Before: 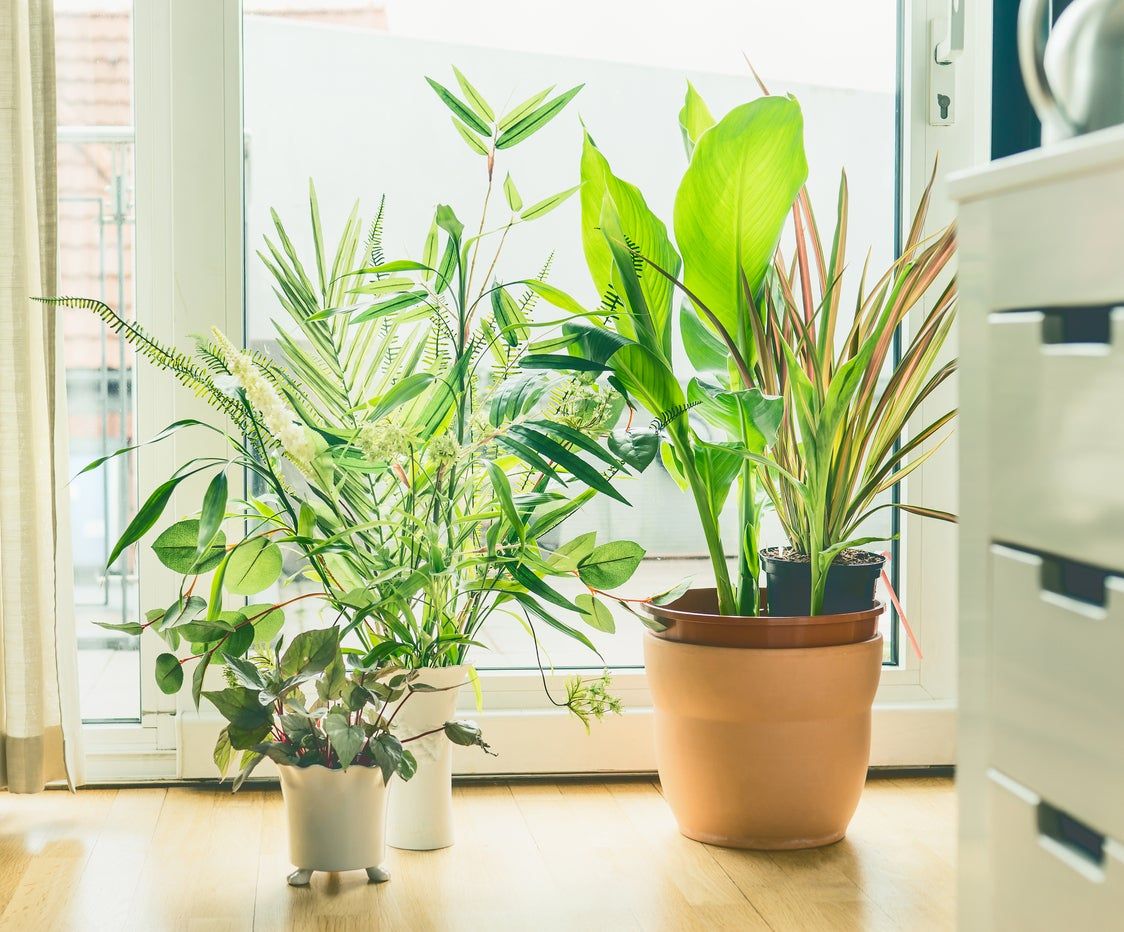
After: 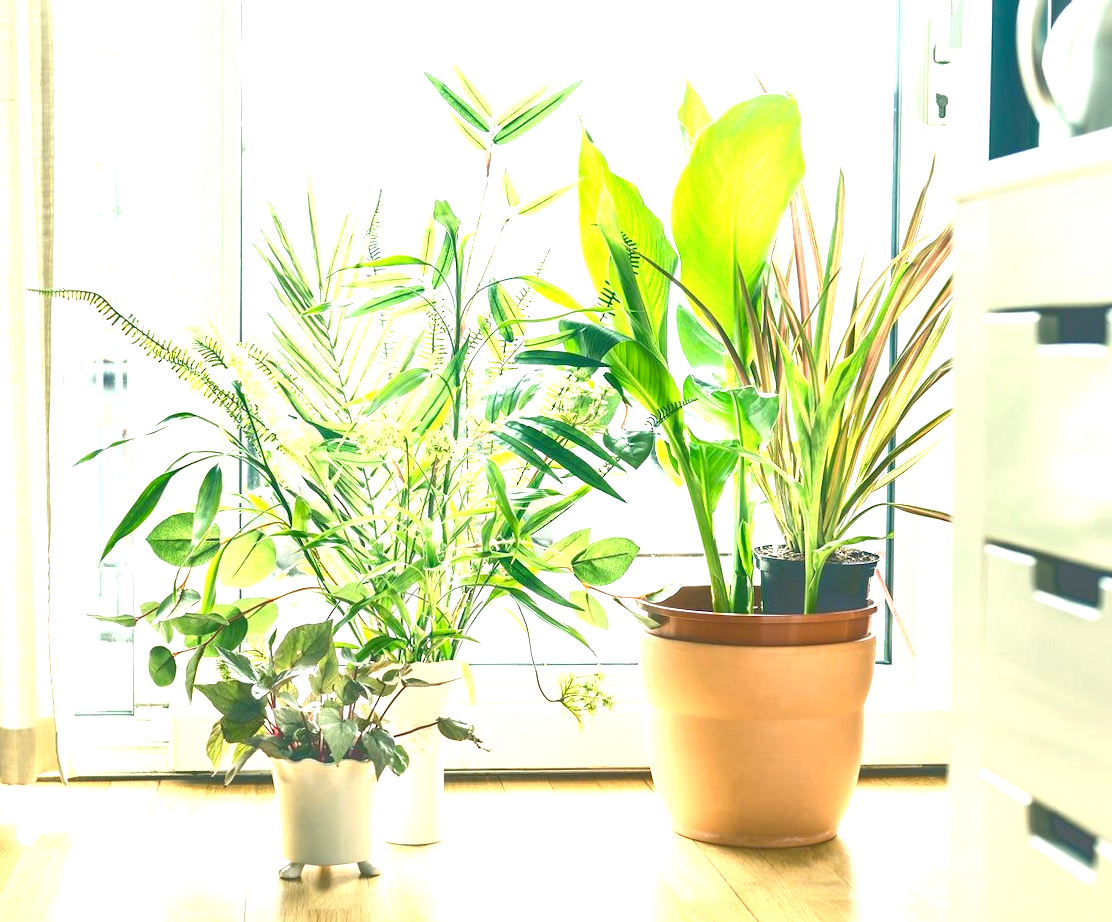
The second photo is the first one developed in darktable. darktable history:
crop and rotate: angle -0.5°
local contrast: mode bilateral grid, contrast 20, coarseness 50, detail 130%, midtone range 0.2
exposure: black level correction 0.001, exposure 0.955 EV, compensate exposure bias true, compensate highlight preservation false
